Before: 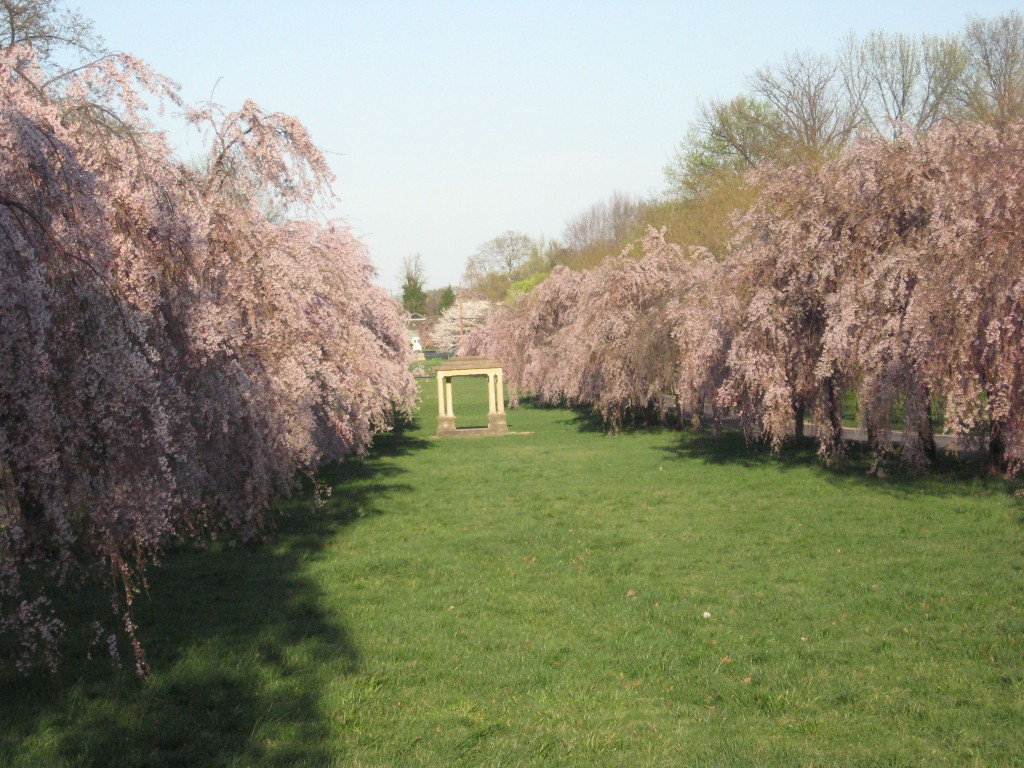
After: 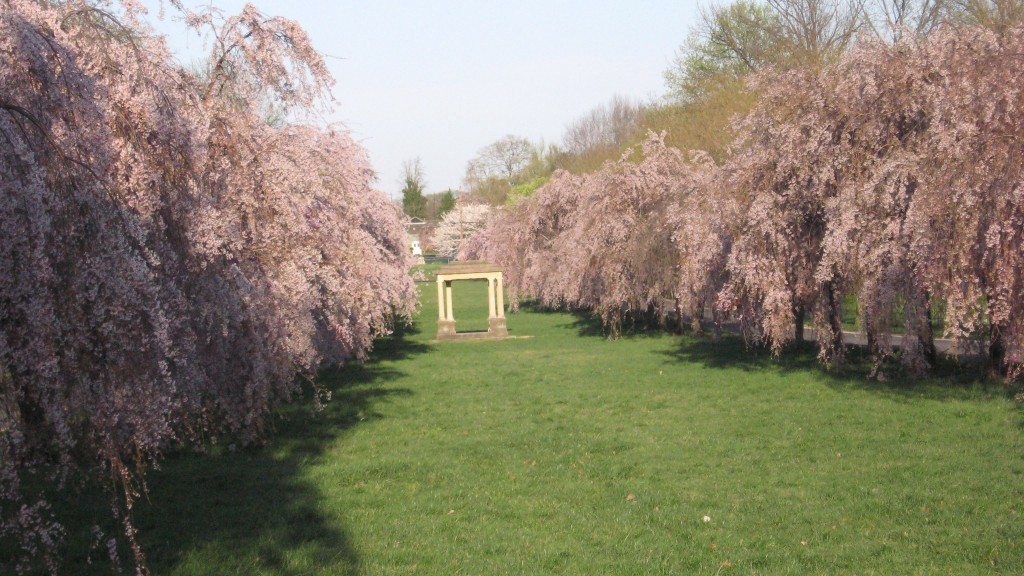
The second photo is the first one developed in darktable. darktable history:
rotate and perspective: automatic cropping off
color calibration: illuminant custom, x 0.348, y 0.366, temperature 4940.58 K
crop and rotate: top 12.5%, bottom 12.5%
